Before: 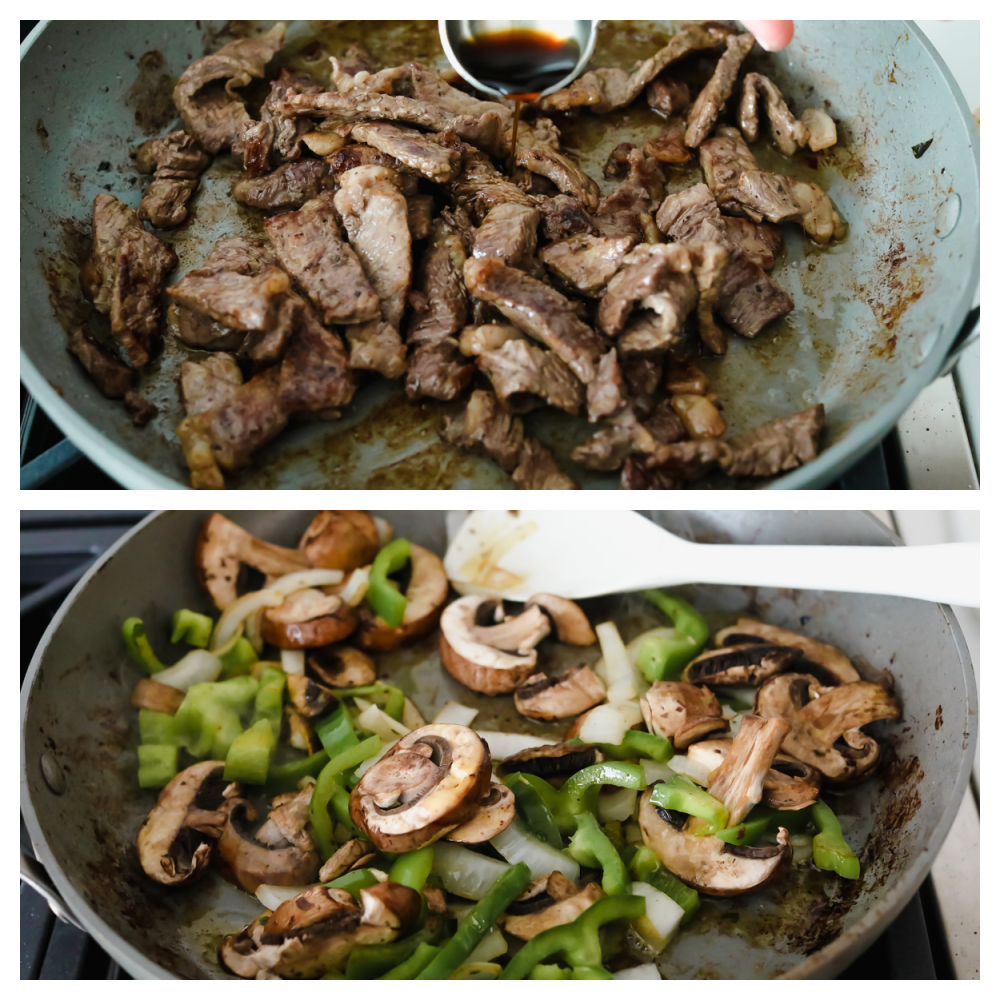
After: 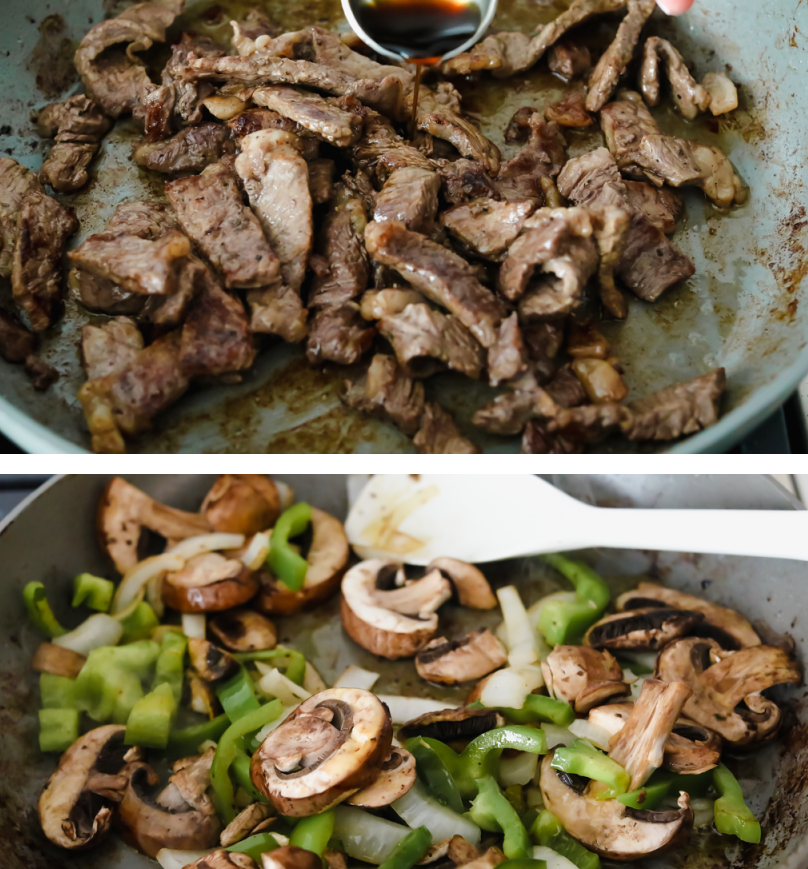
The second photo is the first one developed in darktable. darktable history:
crop: left 9.964%, top 3.635%, right 9.162%, bottom 9.443%
